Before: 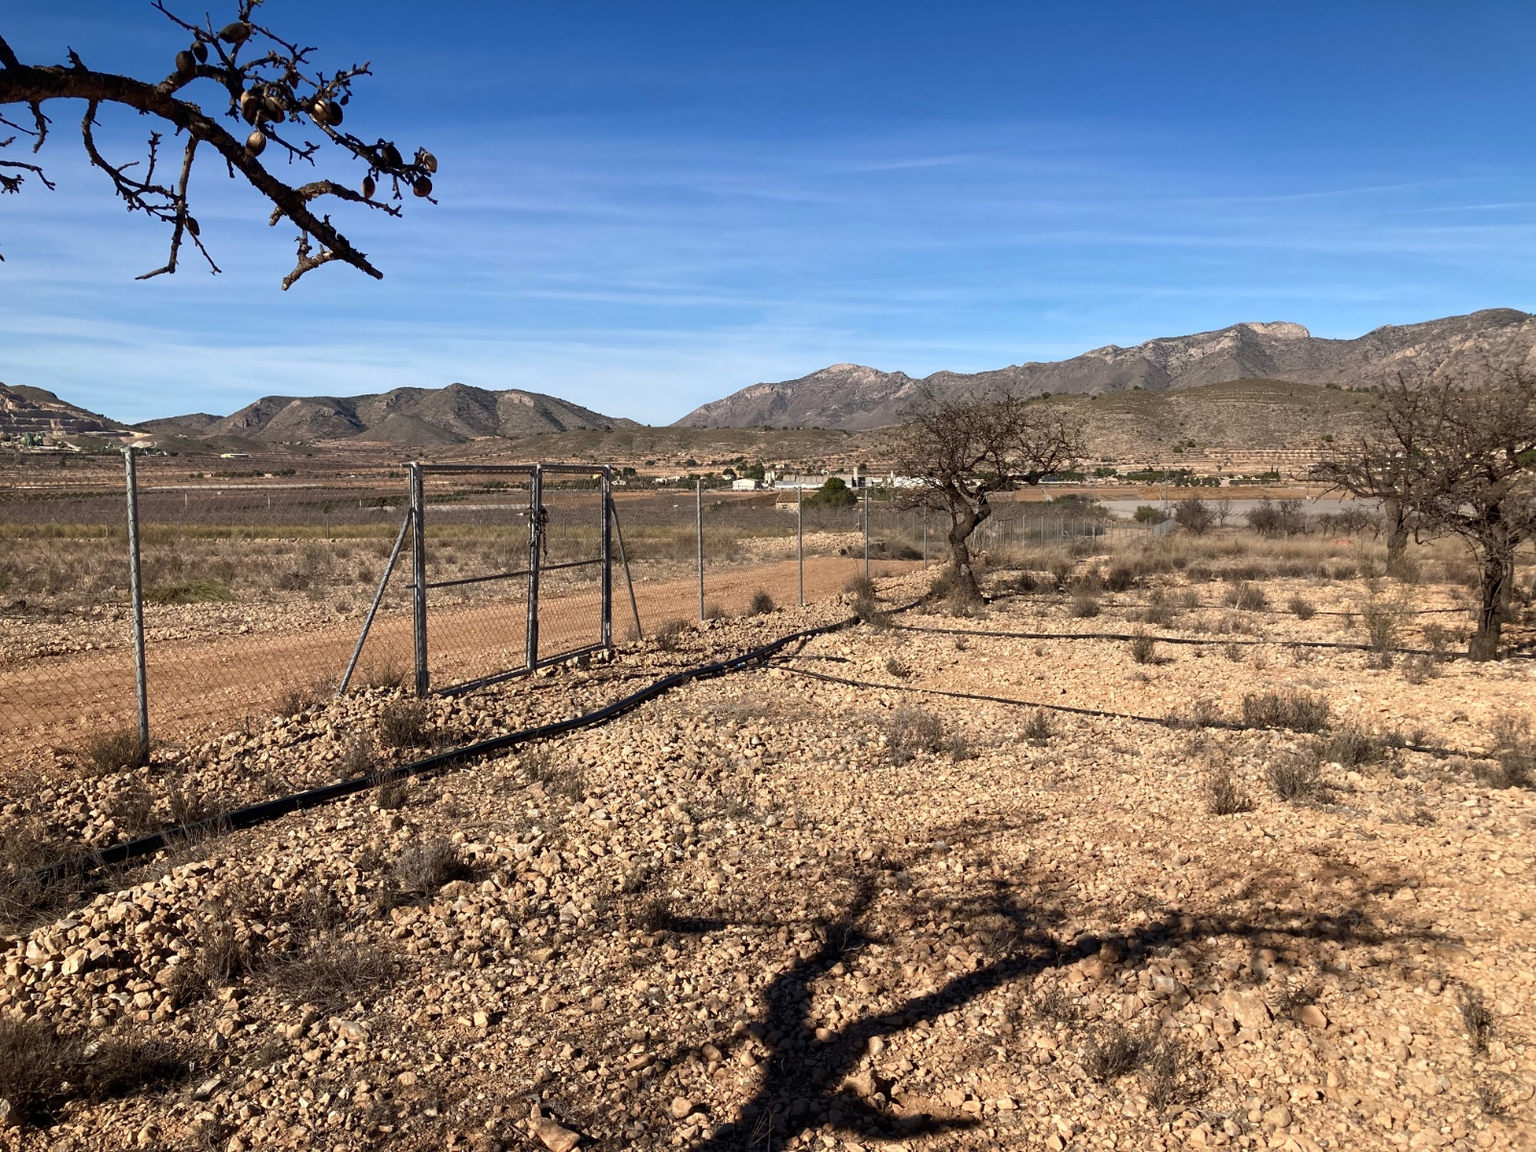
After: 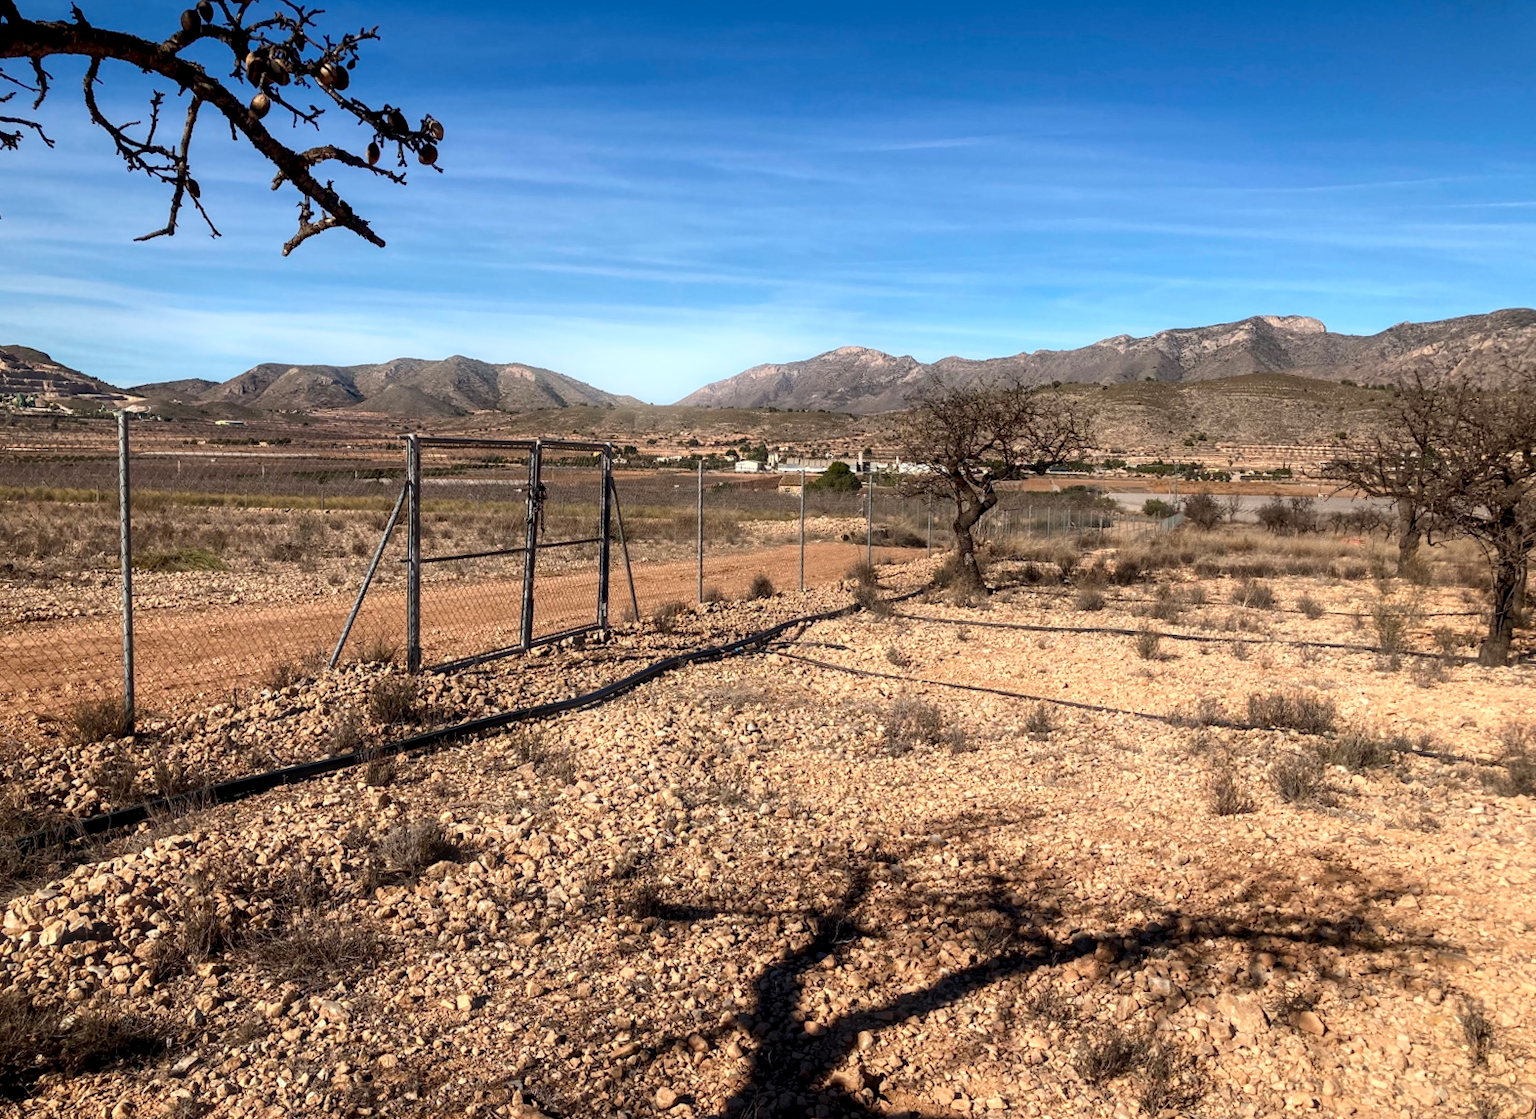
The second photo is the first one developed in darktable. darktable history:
local contrast: shadows 94%
bloom: size 5%, threshold 95%, strength 15%
rotate and perspective: rotation 1.57°, crop left 0.018, crop right 0.982, crop top 0.039, crop bottom 0.961
